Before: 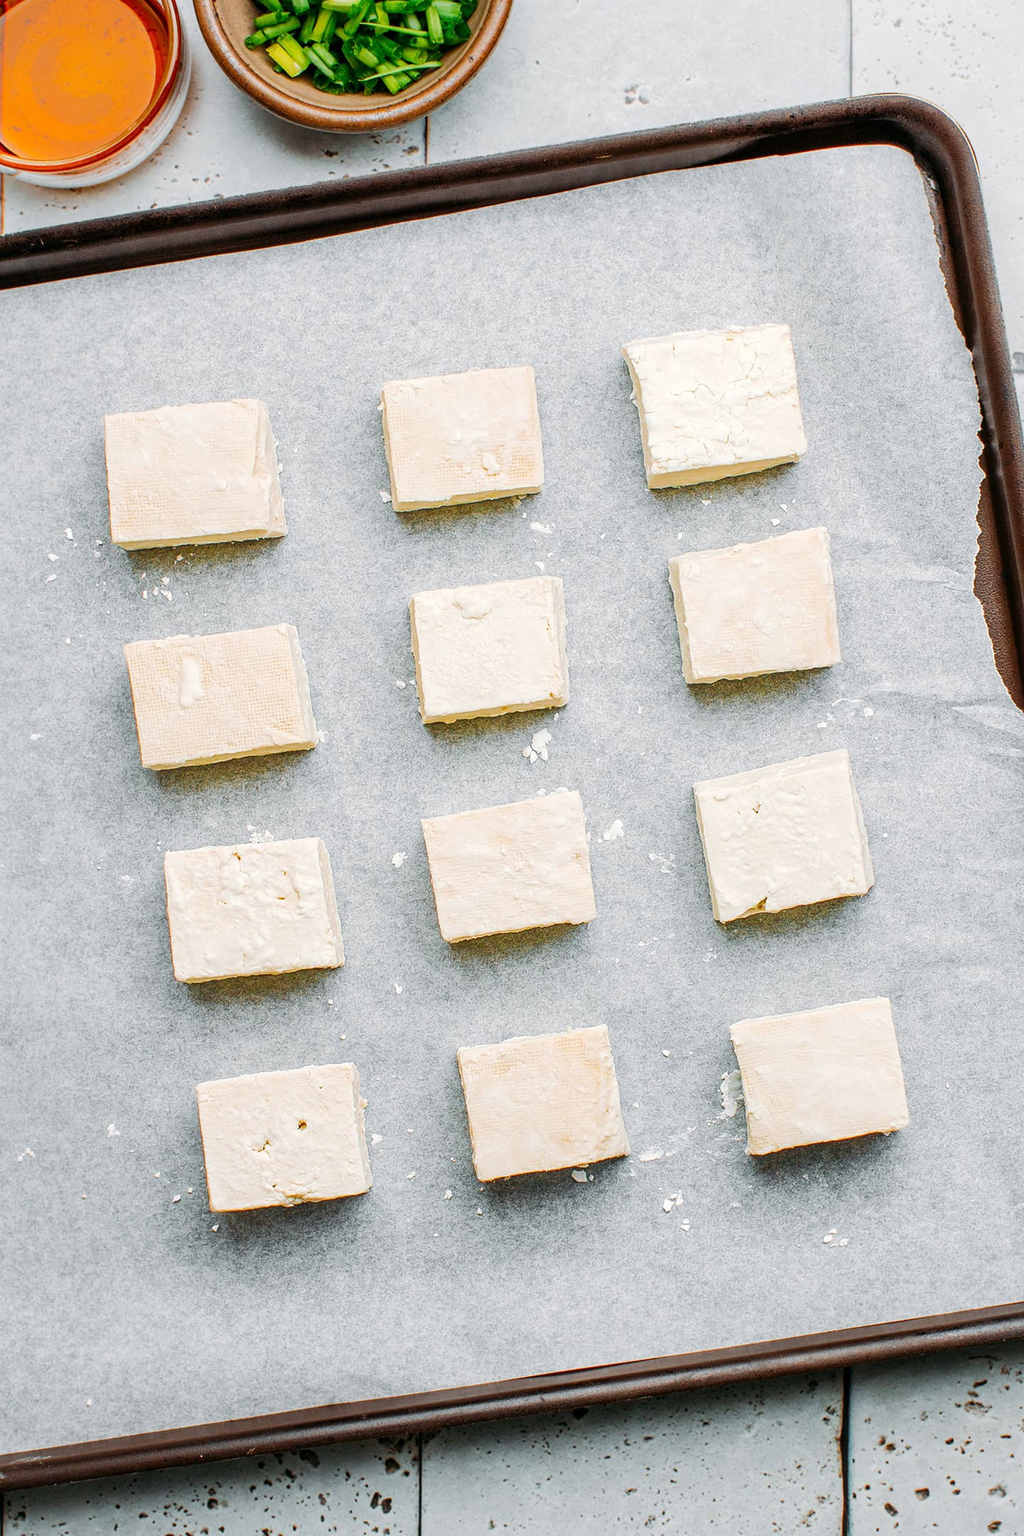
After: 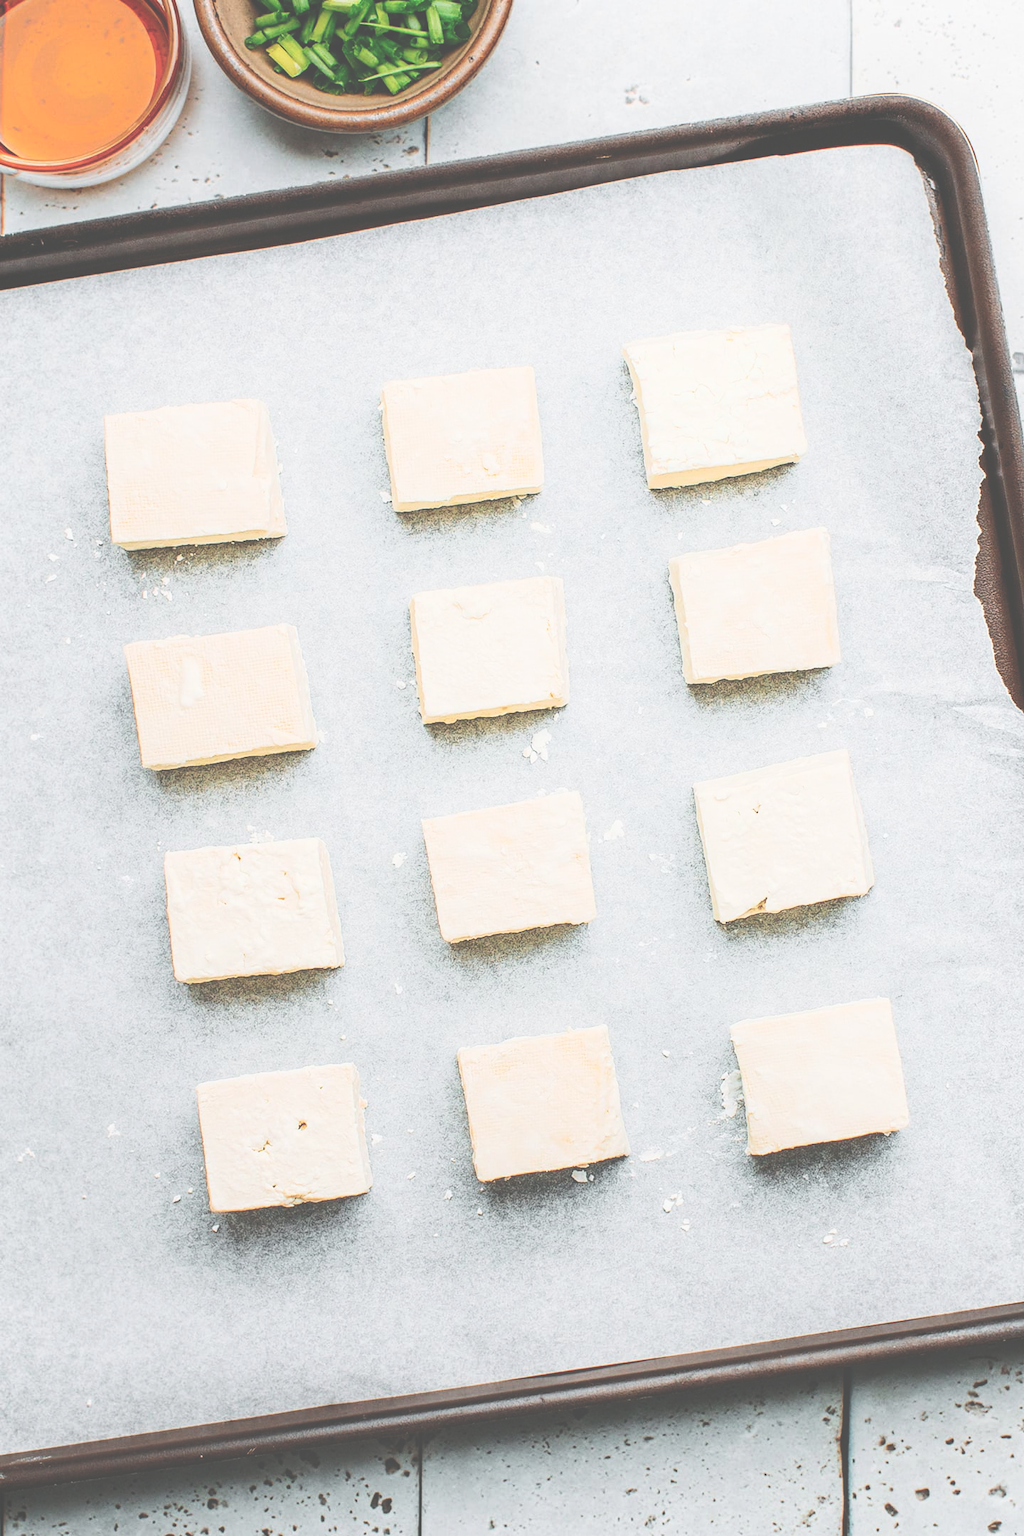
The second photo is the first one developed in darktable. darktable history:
shadows and highlights: shadows -62.32, white point adjustment -5.22, highlights 61.59
exposure: black level correction -0.087, compensate highlight preservation false
